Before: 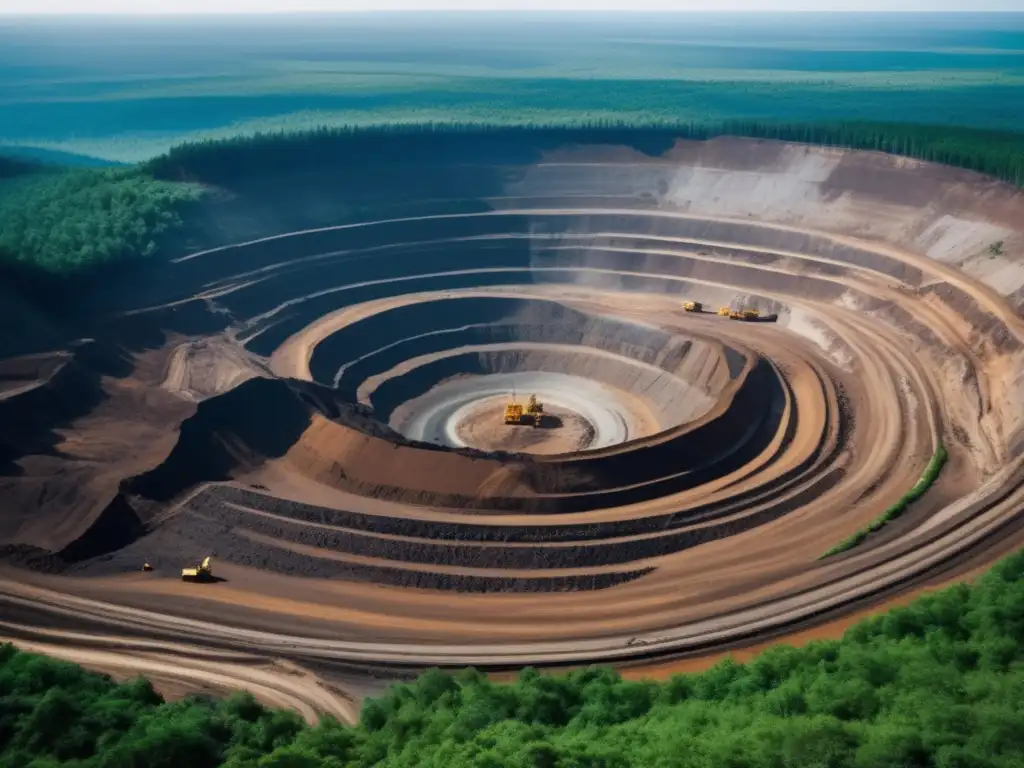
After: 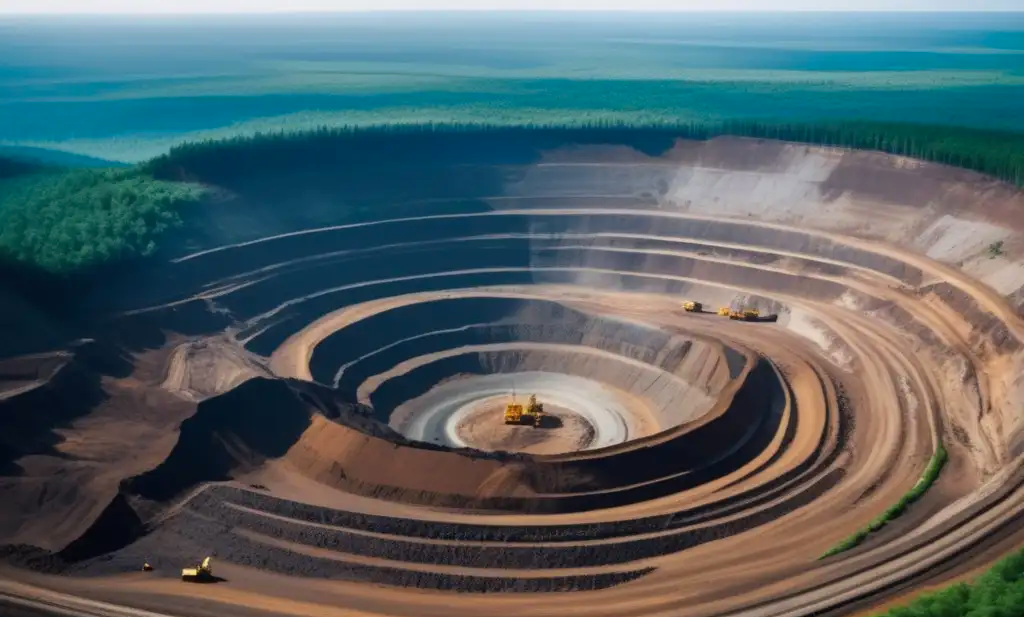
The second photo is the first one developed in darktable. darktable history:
color balance rgb: global vibrance 20%
crop: bottom 19.644%
